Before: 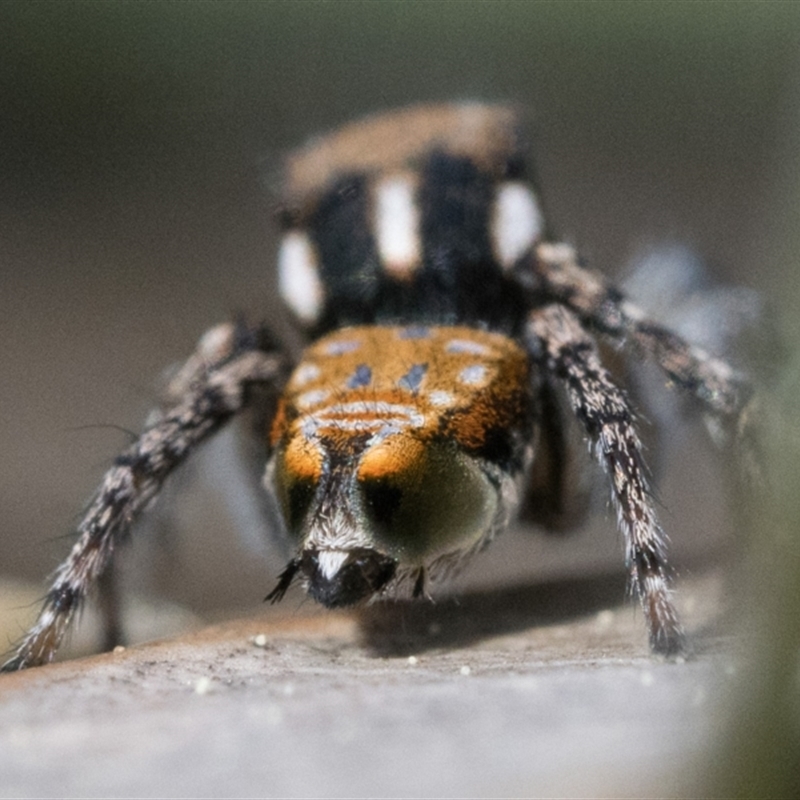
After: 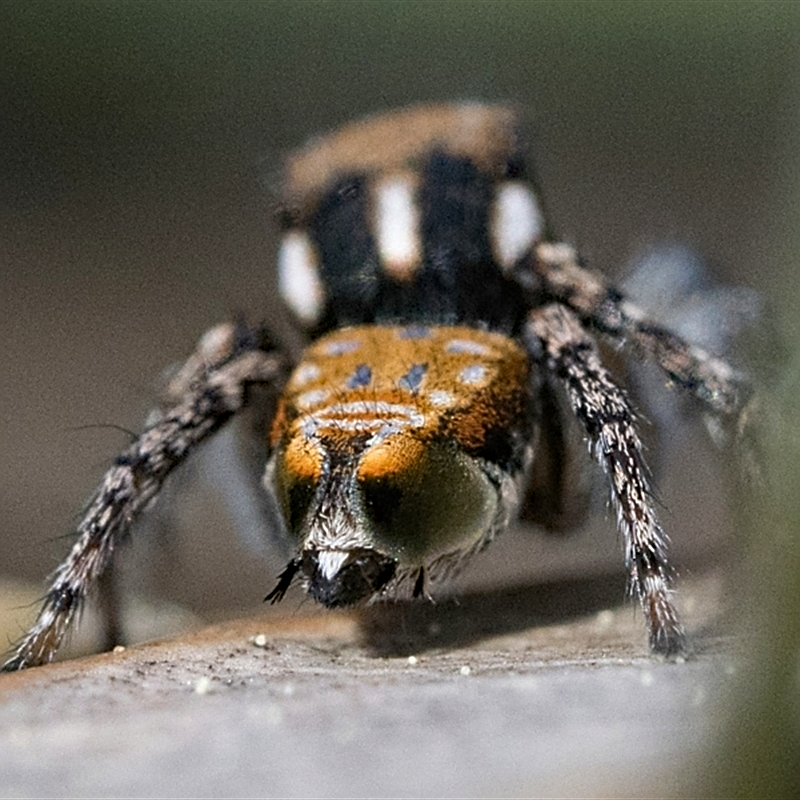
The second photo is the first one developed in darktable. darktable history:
sharpen: amount 1
haze removal: strength 0.29, distance 0.25, compatibility mode true, adaptive false
